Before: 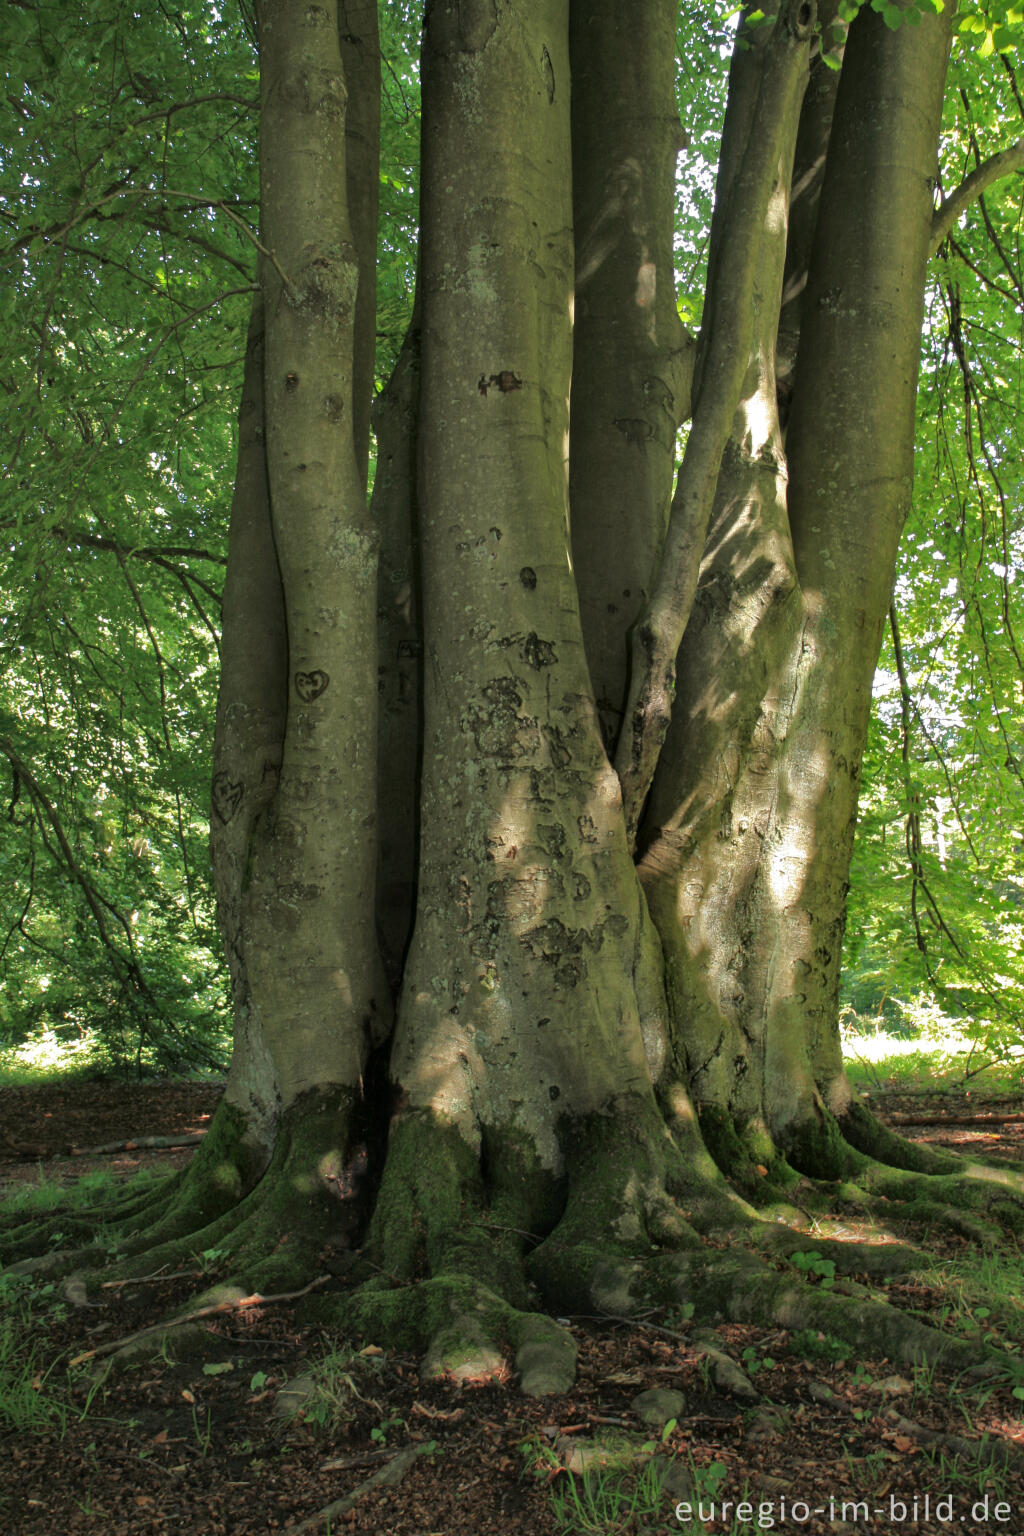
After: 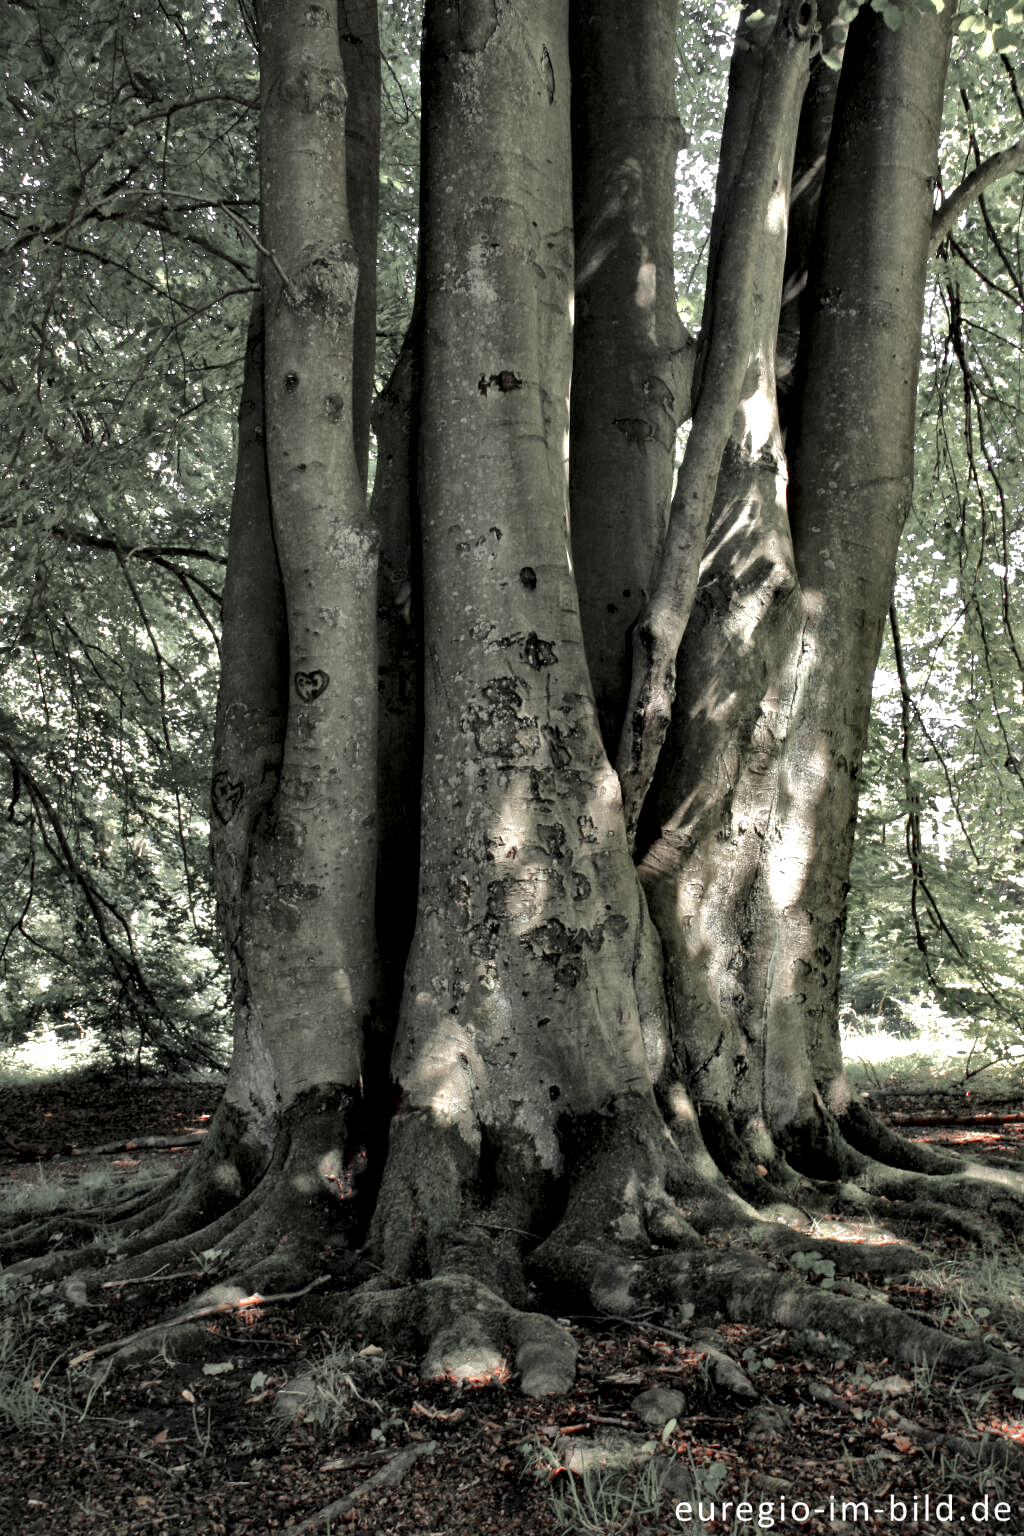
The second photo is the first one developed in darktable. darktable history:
contrast equalizer: octaves 7, y [[0.6 ×6], [0.55 ×6], [0 ×6], [0 ×6], [0 ×6]]
local contrast: mode bilateral grid, contrast 20, coarseness 50, detail 127%, midtone range 0.2
color zones: curves: ch1 [(0, 0.831) (0.08, 0.771) (0.157, 0.268) (0.241, 0.207) (0.562, -0.005) (0.714, -0.013) (0.876, 0.01) (1, 0.831)]
